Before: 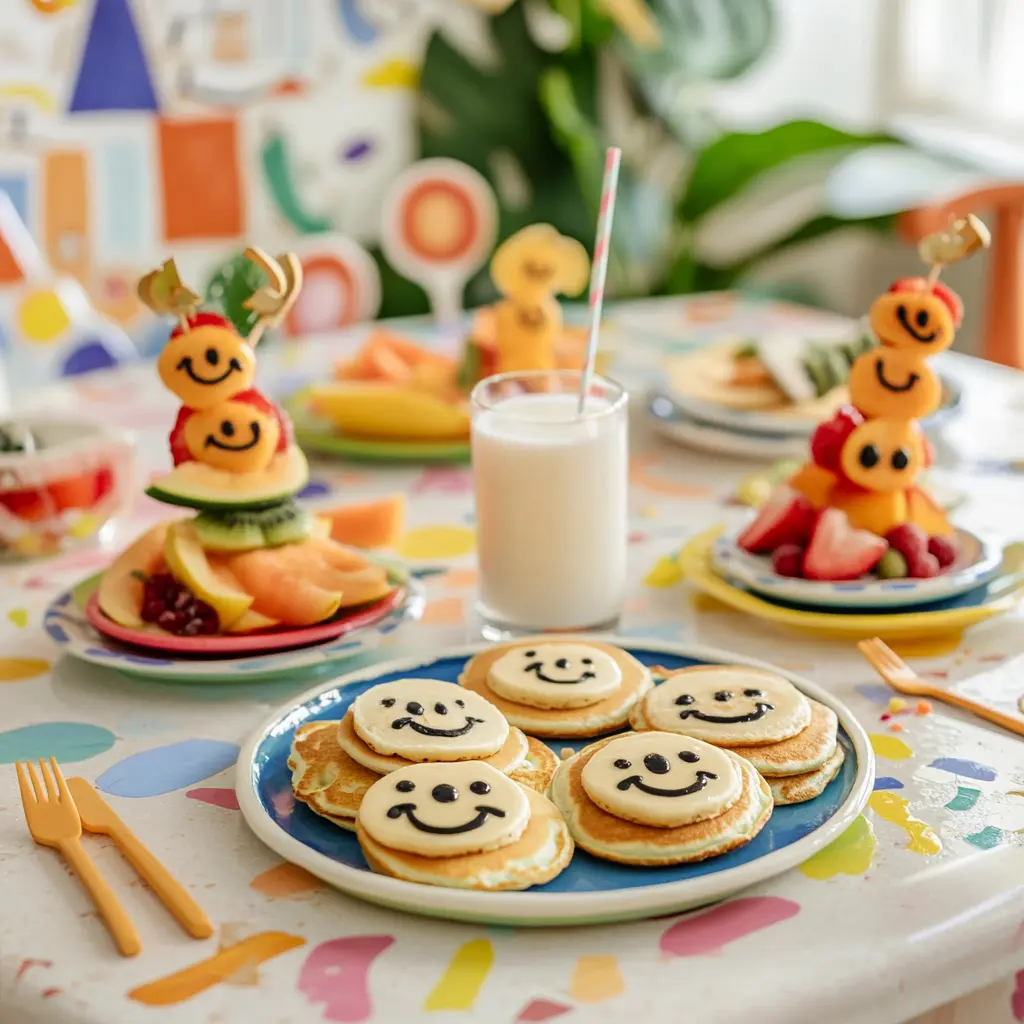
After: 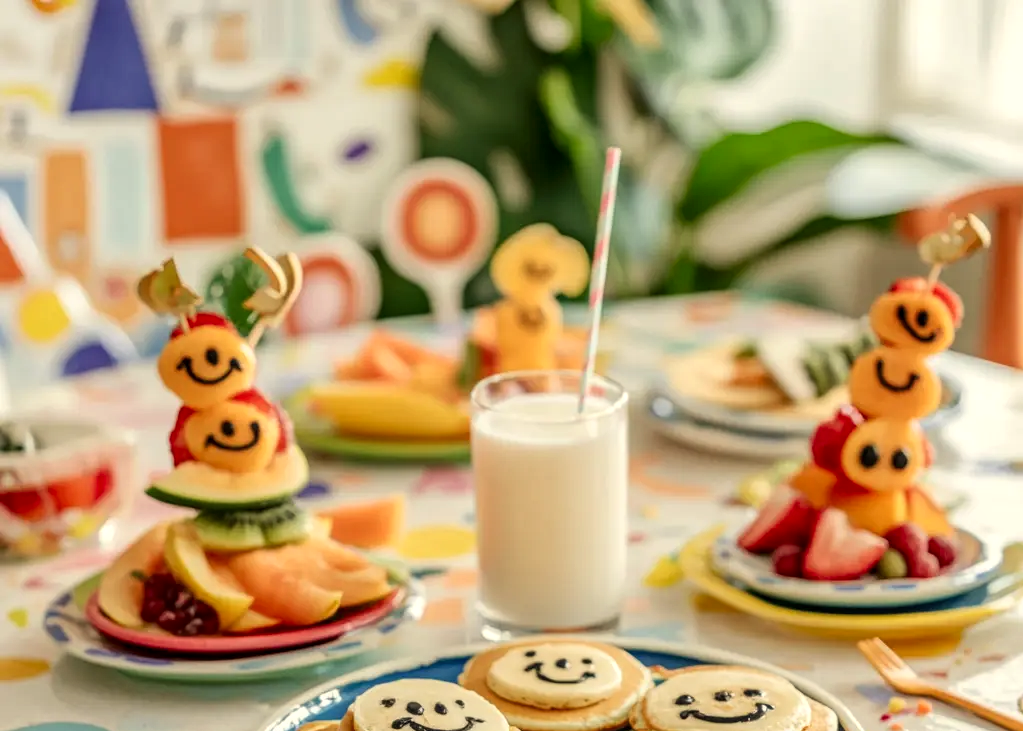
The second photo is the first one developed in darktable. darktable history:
contrast brightness saturation: contrast 0.07
crop: bottom 28.576%
local contrast: on, module defaults
white balance: red 1.029, blue 0.92
